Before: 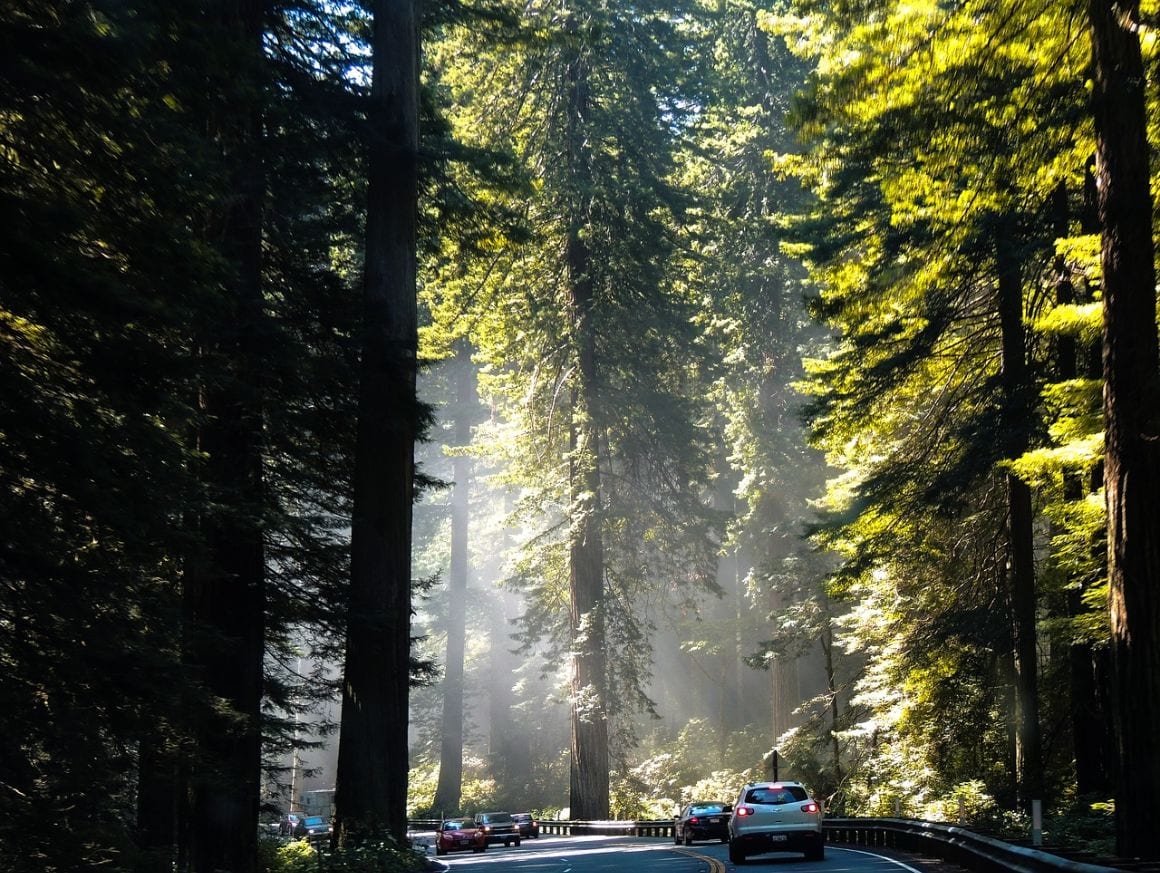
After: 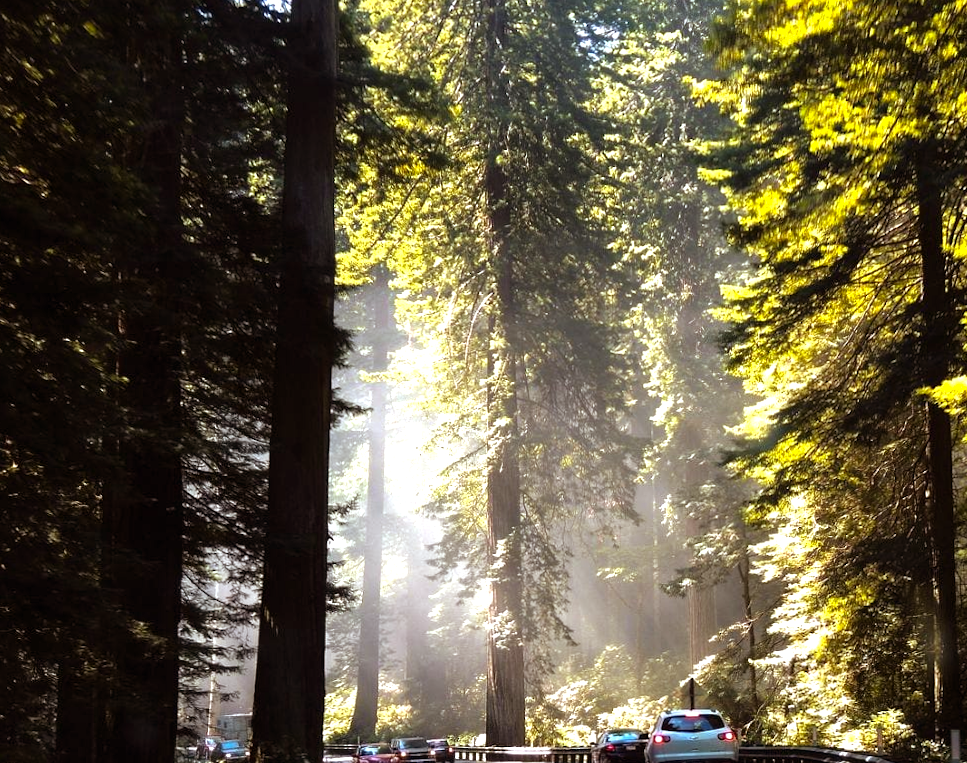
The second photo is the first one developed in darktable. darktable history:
rgb levels: mode RGB, independent channels, levels [[0, 0.5, 1], [0, 0.521, 1], [0, 0.536, 1]]
exposure: black level correction 0, exposure 0.7 EV, compensate exposure bias true, compensate highlight preservation false
white balance: emerald 1
crop: left 6.446%, top 8.188%, right 9.538%, bottom 3.548%
rotate and perspective: rotation 0.192°, lens shift (horizontal) -0.015, crop left 0.005, crop right 0.996, crop top 0.006, crop bottom 0.99
